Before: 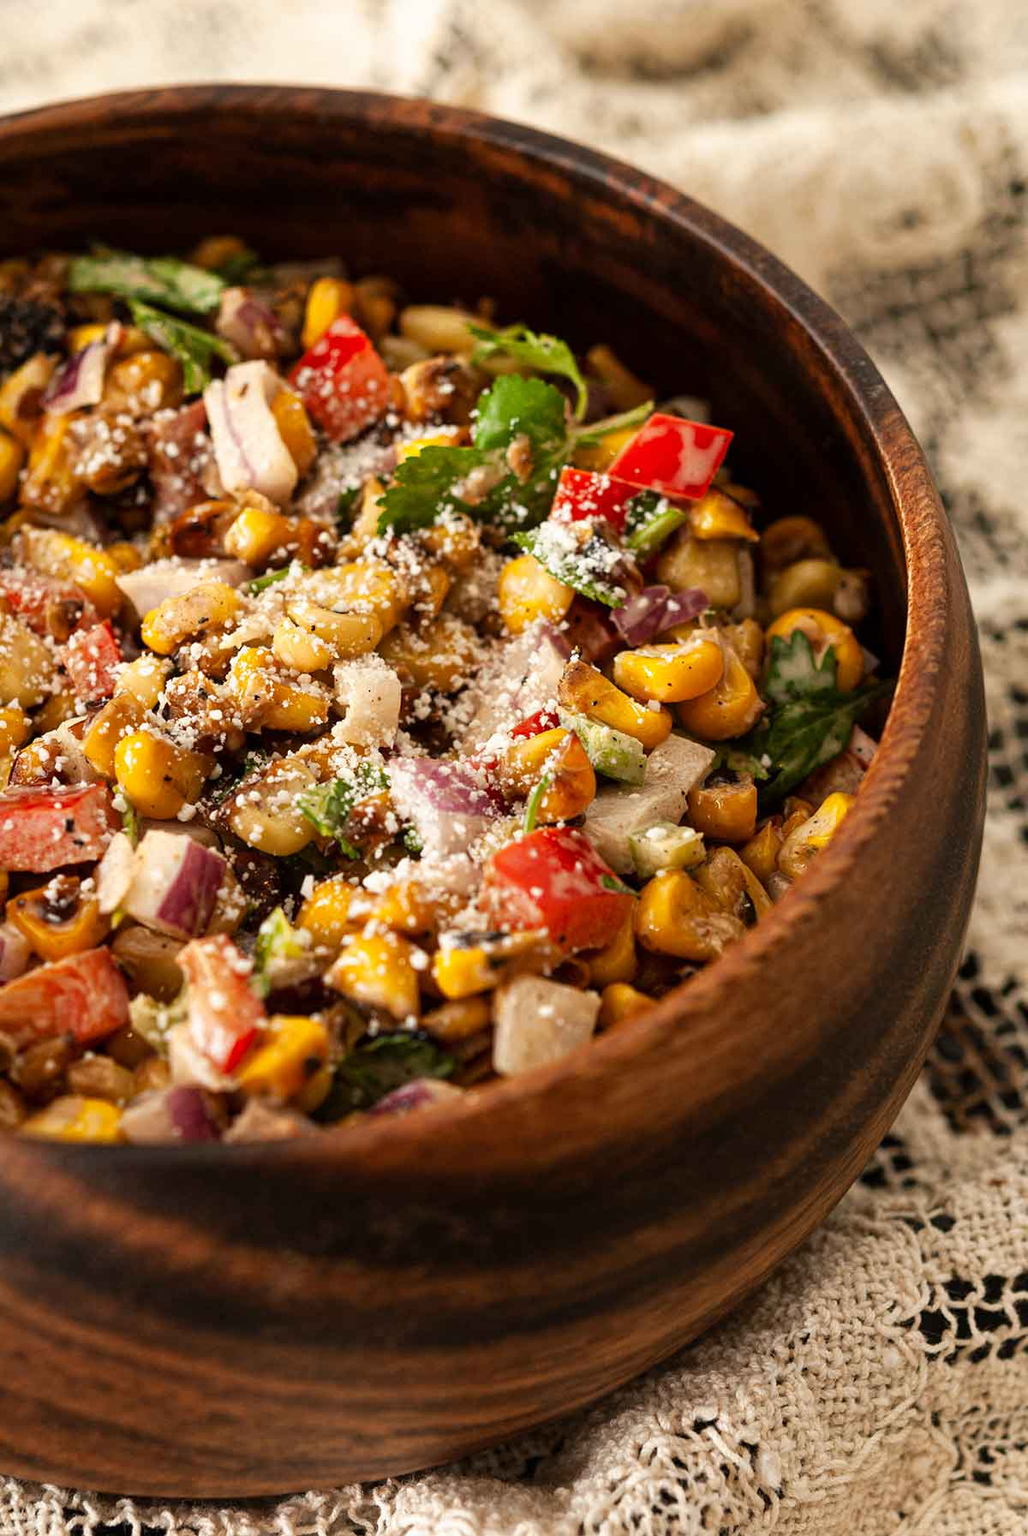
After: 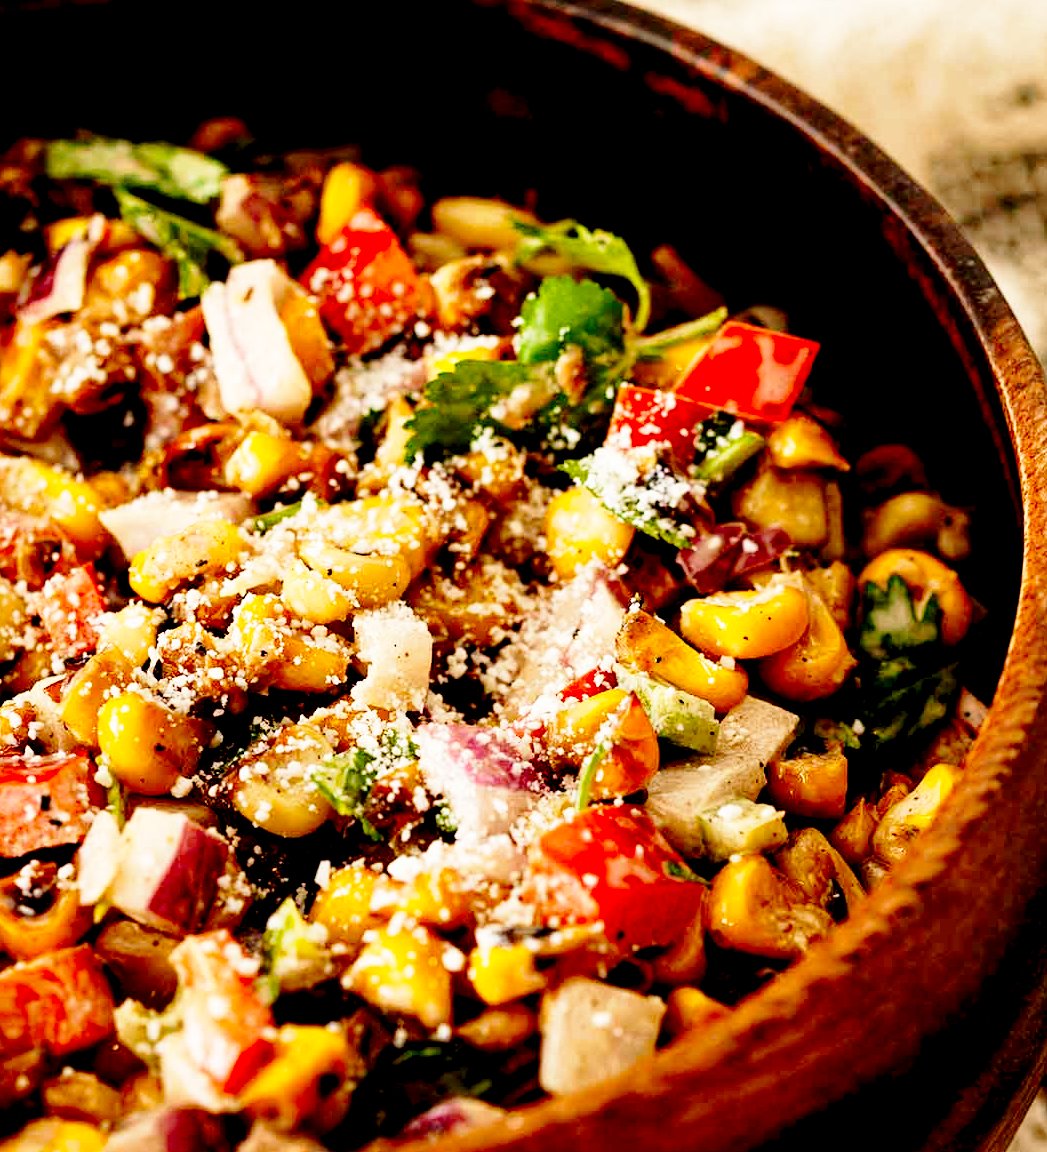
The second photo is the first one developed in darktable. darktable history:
exposure: black level correction 0.03, exposure -0.077 EV, compensate exposure bias true, compensate highlight preservation false
crop: left 3.065%, top 8.982%, right 9.673%, bottom 26.75%
velvia: on, module defaults
base curve: curves: ch0 [(0, 0) (0.028, 0.03) (0.121, 0.232) (0.46, 0.748) (0.859, 0.968) (1, 1)], preserve colors none
